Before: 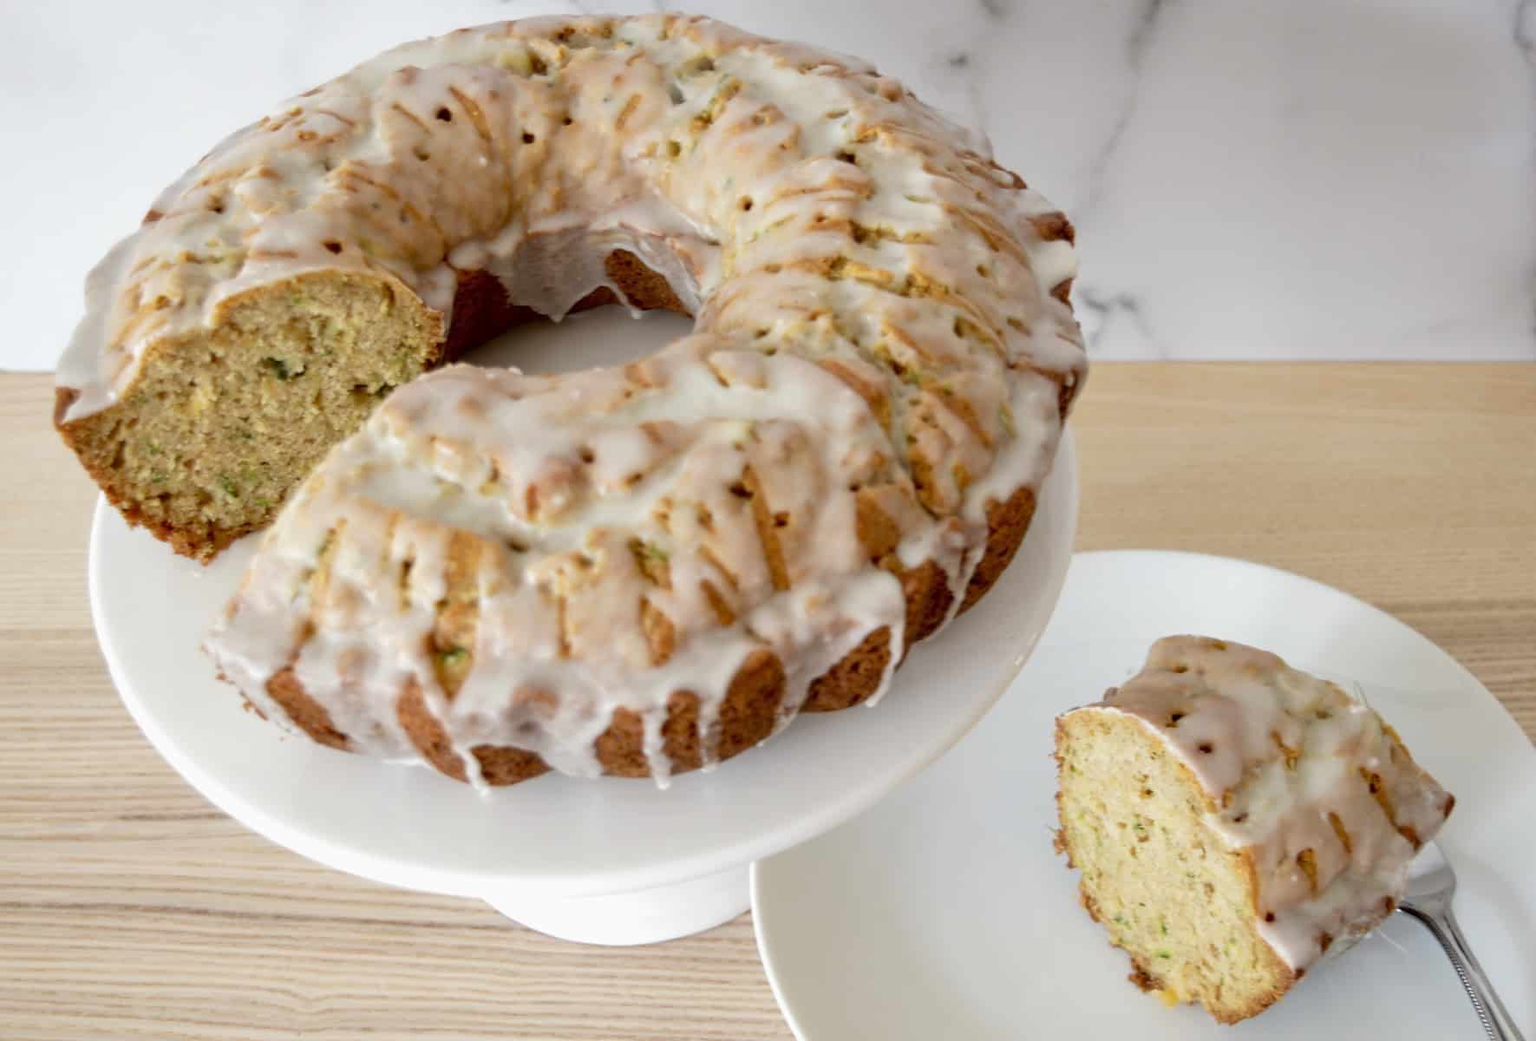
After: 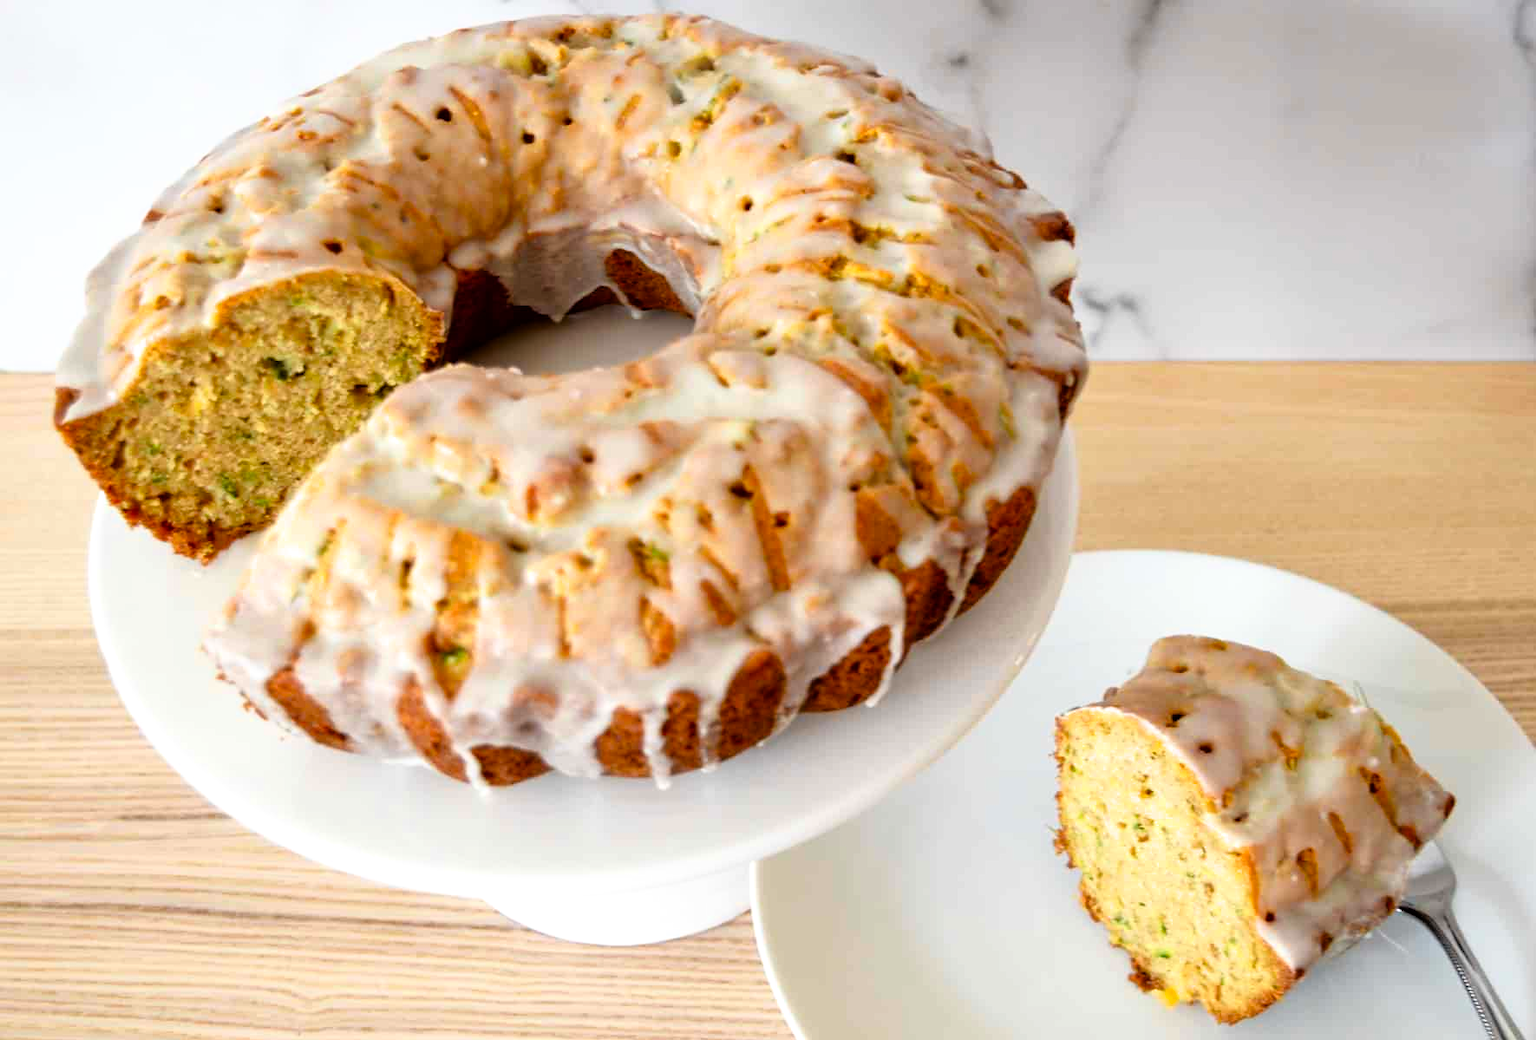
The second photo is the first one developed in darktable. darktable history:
color zones: curves: ch0 [(0.224, 0.526) (0.75, 0.5)]; ch1 [(0.055, 0.526) (0.224, 0.761) (0.377, 0.526) (0.75, 0.5)]
filmic rgb: black relative exposure -8.04 EV, white relative exposure 2.35 EV, hardness 6.6, color science v6 (2022)
